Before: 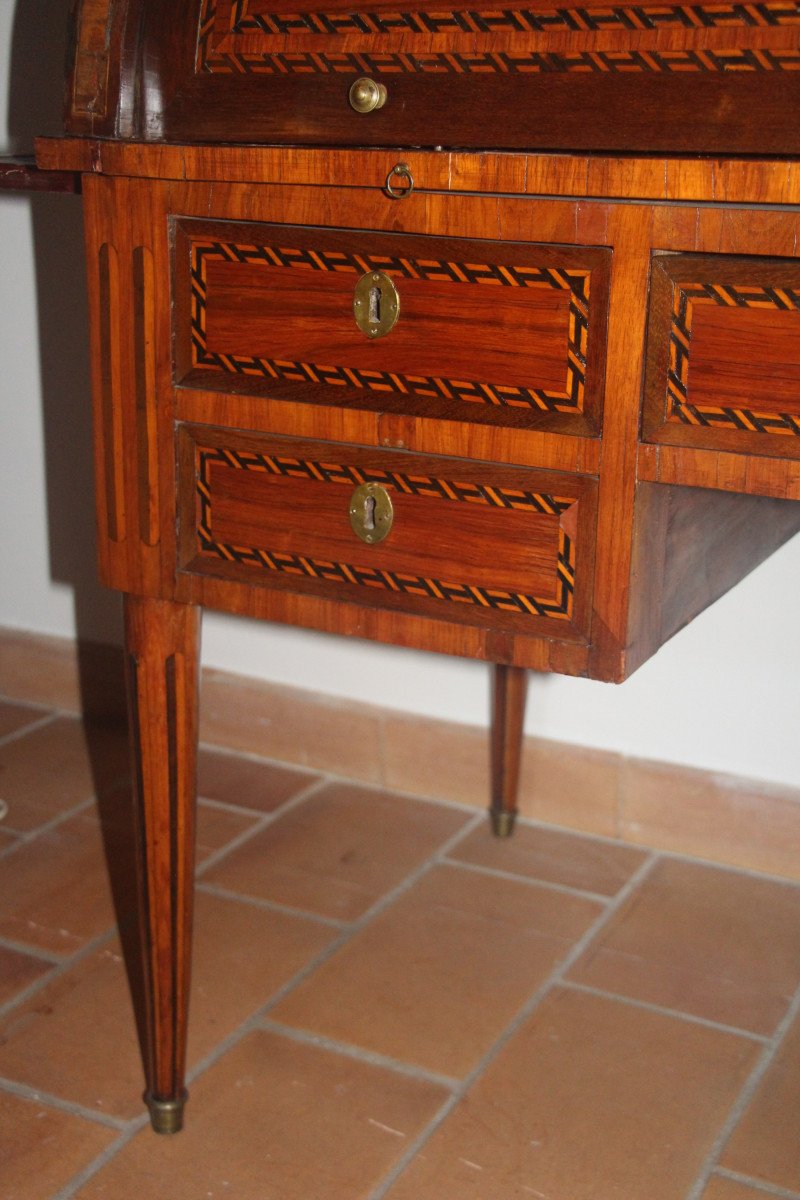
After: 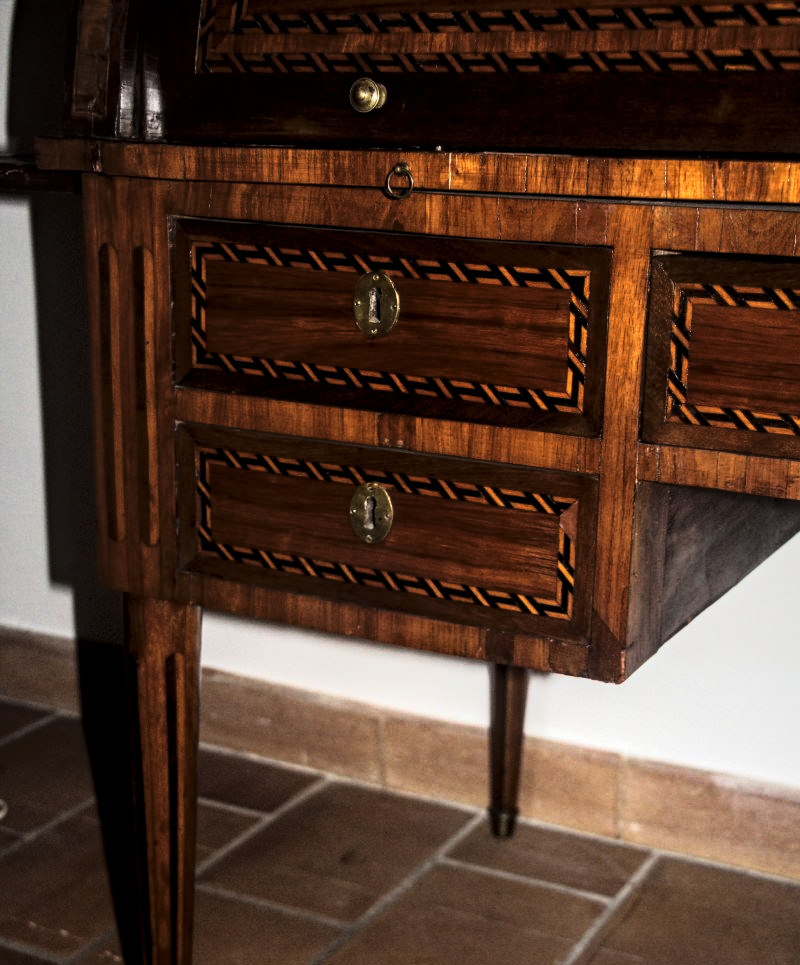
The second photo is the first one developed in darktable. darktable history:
crop: bottom 19.58%
tone equalizer: on, module defaults
tone curve: curves: ch0 [(0, 0) (0.003, 0.005) (0.011, 0.006) (0.025, 0.004) (0.044, 0.004) (0.069, 0.007) (0.1, 0.014) (0.136, 0.018) (0.177, 0.034) (0.224, 0.065) (0.277, 0.089) (0.335, 0.143) (0.399, 0.219) (0.468, 0.327) (0.543, 0.455) (0.623, 0.63) (0.709, 0.786) (0.801, 0.87) (0.898, 0.922) (1, 1)], color space Lab, linked channels, preserve colors none
haze removal: compatibility mode true, adaptive false
local contrast: highlights 59%, detail 145%
